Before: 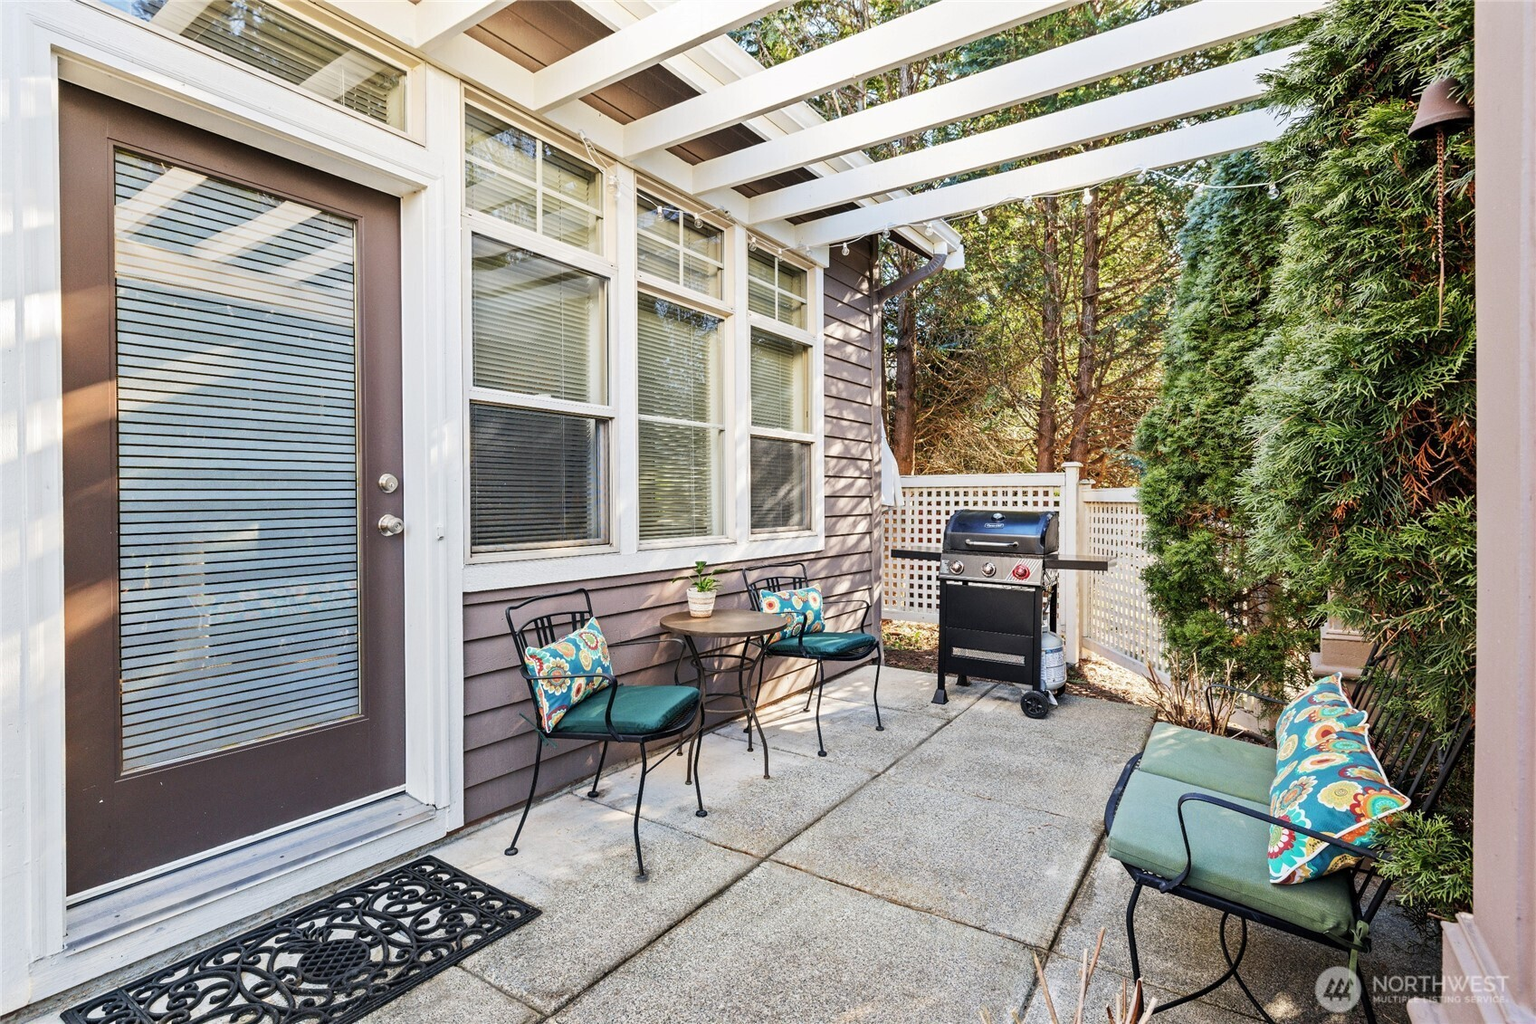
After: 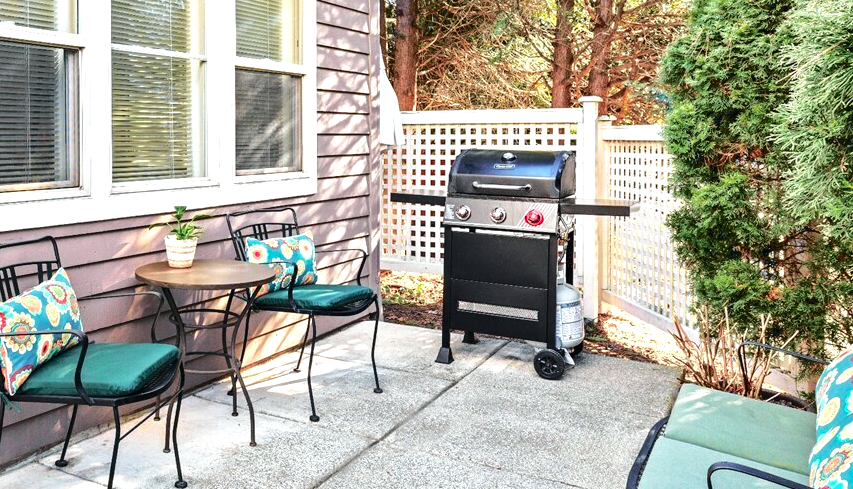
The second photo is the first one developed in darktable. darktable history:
shadows and highlights: shadows 52.34, highlights -28.23, soften with gaussian
tone curve: curves: ch0 [(0, 0.003) (0.211, 0.174) (0.482, 0.519) (0.843, 0.821) (0.992, 0.971)]; ch1 [(0, 0) (0.276, 0.206) (0.393, 0.364) (0.482, 0.477) (0.506, 0.5) (0.523, 0.523) (0.572, 0.592) (0.635, 0.665) (0.695, 0.759) (1, 1)]; ch2 [(0, 0) (0.438, 0.456) (0.498, 0.497) (0.536, 0.527) (0.562, 0.584) (0.619, 0.602) (0.698, 0.698) (1, 1)], color space Lab, independent channels, preserve colors none
crop: left 35.03%, top 36.625%, right 14.663%, bottom 20.057%
exposure: black level correction 0, exposure 0.7 EV, compensate exposure bias true, compensate highlight preservation false
